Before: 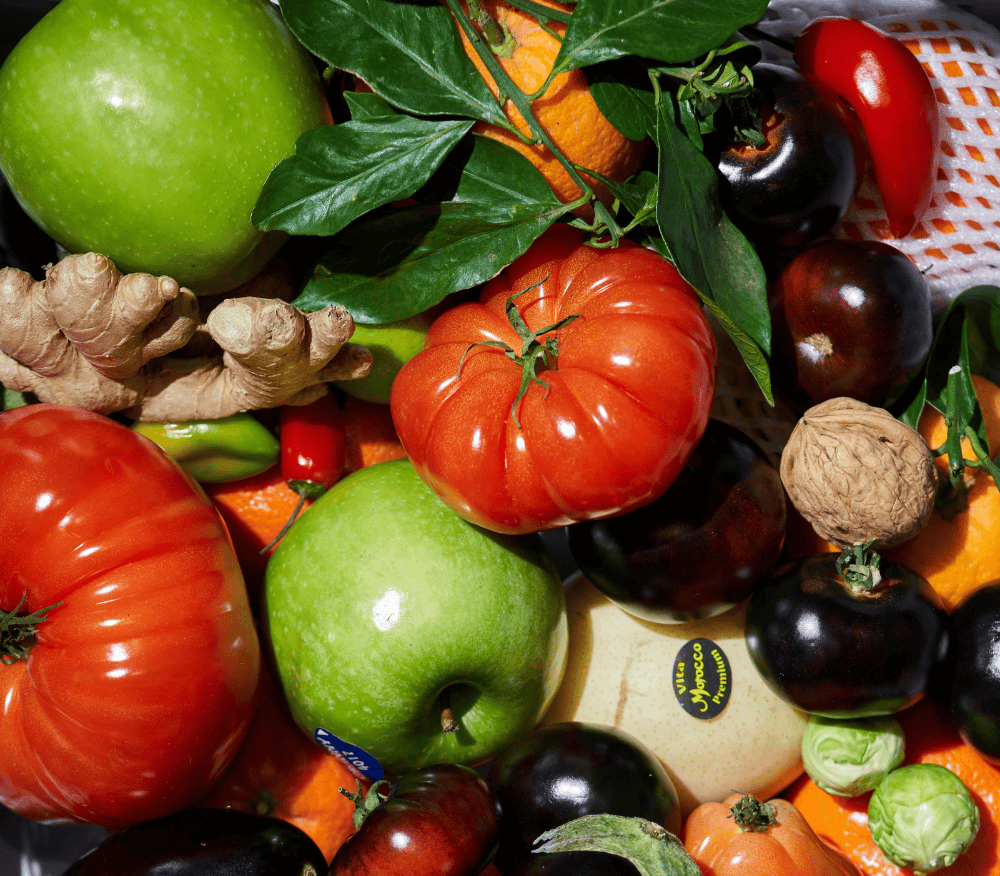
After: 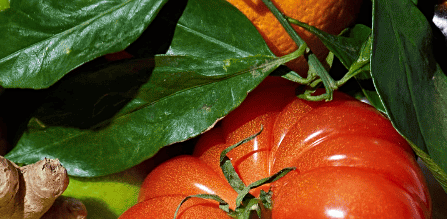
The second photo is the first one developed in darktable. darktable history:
crop: left 28.64%, top 16.832%, right 26.637%, bottom 58.055%
sharpen: amount 0.2
